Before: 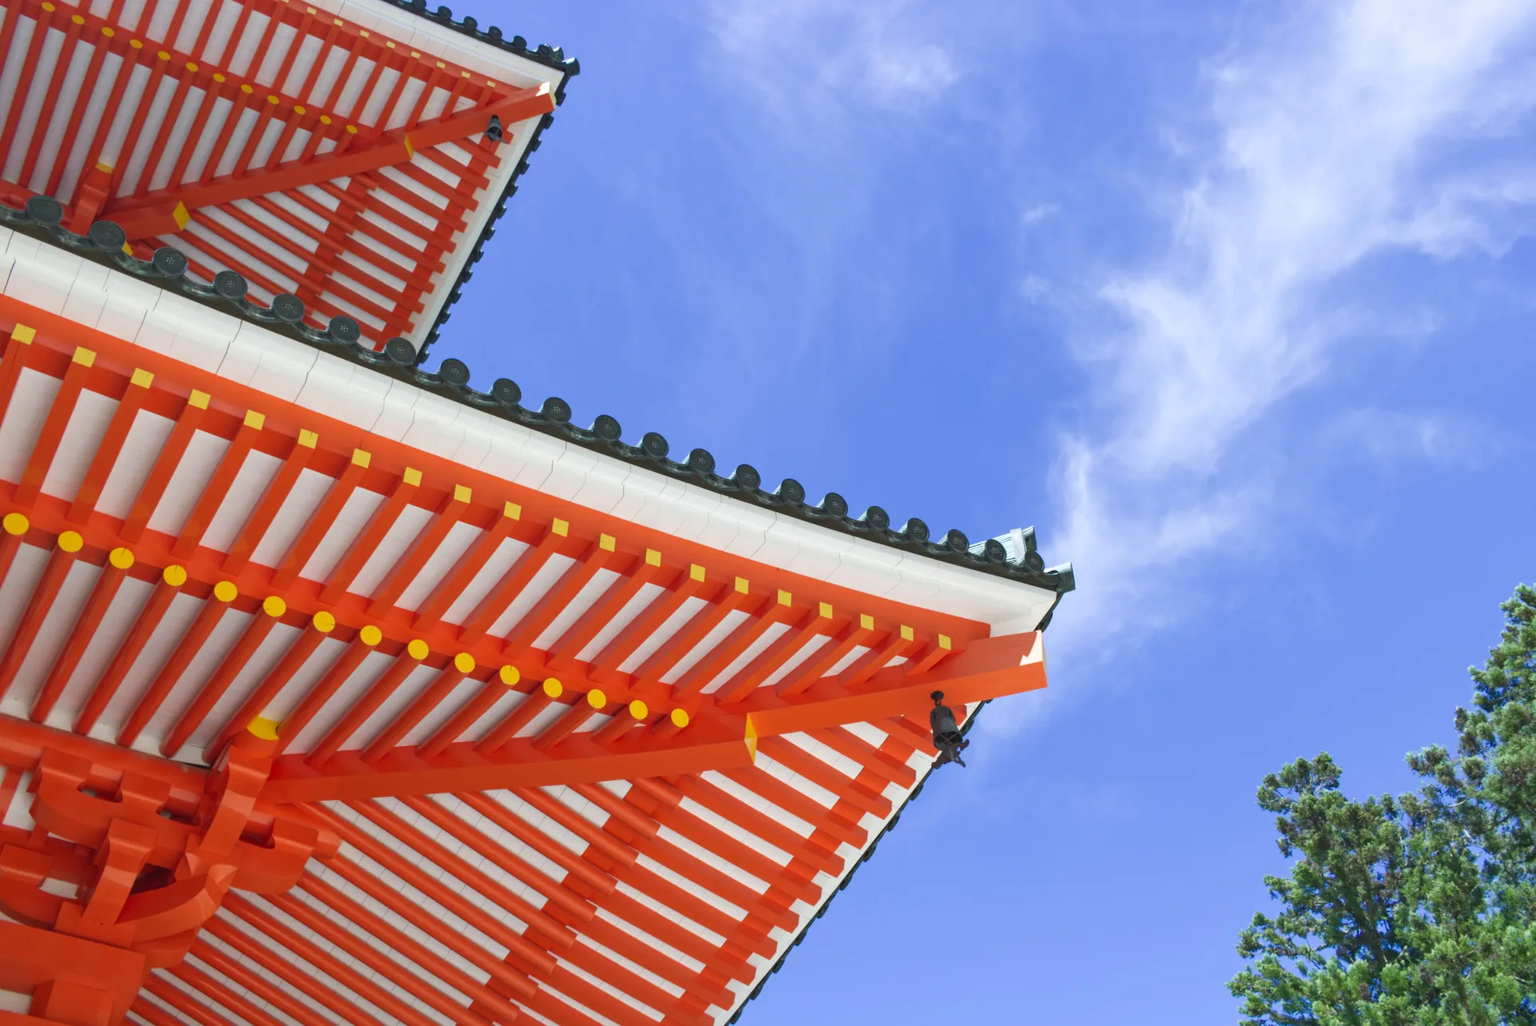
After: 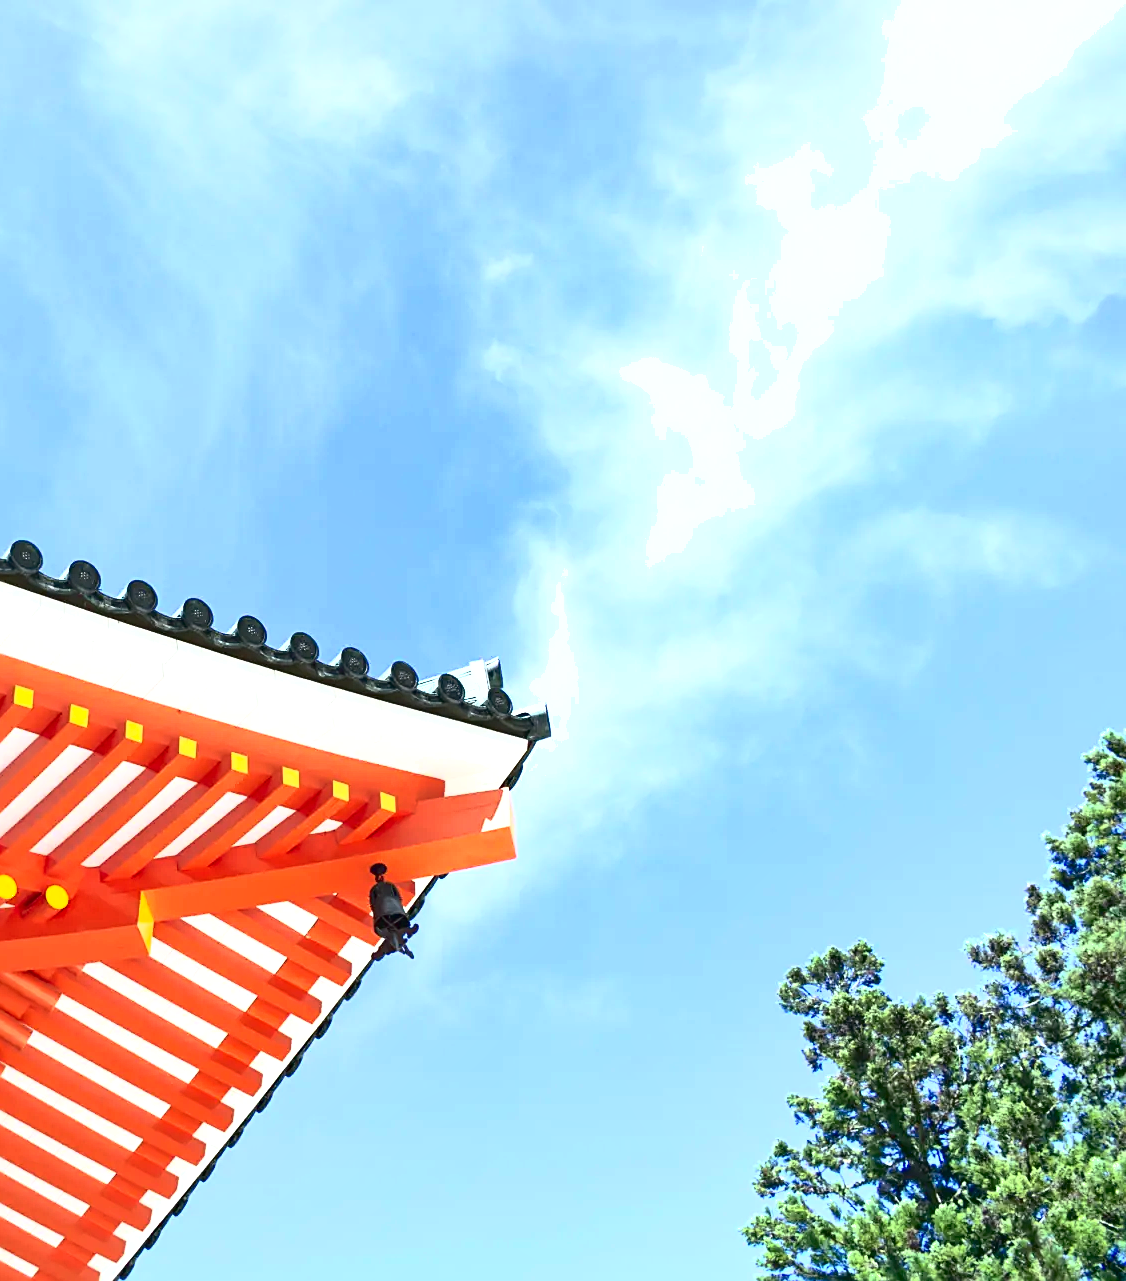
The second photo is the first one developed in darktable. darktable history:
contrast brightness saturation: contrast -0.01, brightness -0.008, saturation 0.025
tone curve: curves: ch0 [(0, 0) (0.003, 0.002) (0.011, 0.005) (0.025, 0.011) (0.044, 0.017) (0.069, 0.021) (0.1, 0.027) (0.136, 0.035) (0.177, 0.05) (0.224, 0.076) (0.277, 0.126) (0.335, 0.212) (0.399, 0.333) (0.468, 0.473) (0.543, 0.627) (0.623, 0.784) (0.709, 0.9) (0.801, 0.963) (0.898, 0.988) (1, 1)], color space Lab, independent channels, preserve colors none
sharpen: on, module defaults
local contrast: highlights 105%, shadows 103%, detail 120%, midtone range 0.2
shadows and highlights: on, module defaults
exposure: exposure 0.637 EV, compensate highlight preservation false
tone equalizer: on, module defaults
crop: left 41.338%
